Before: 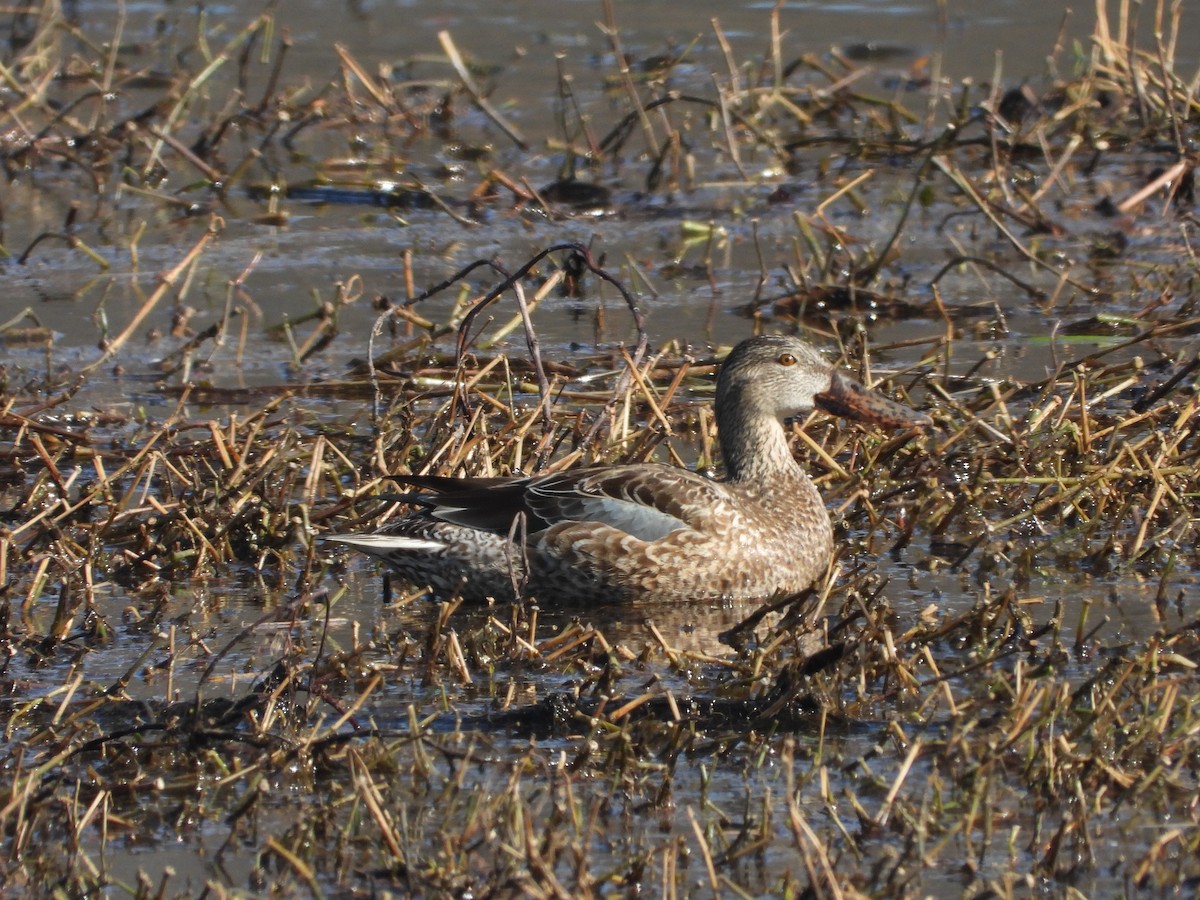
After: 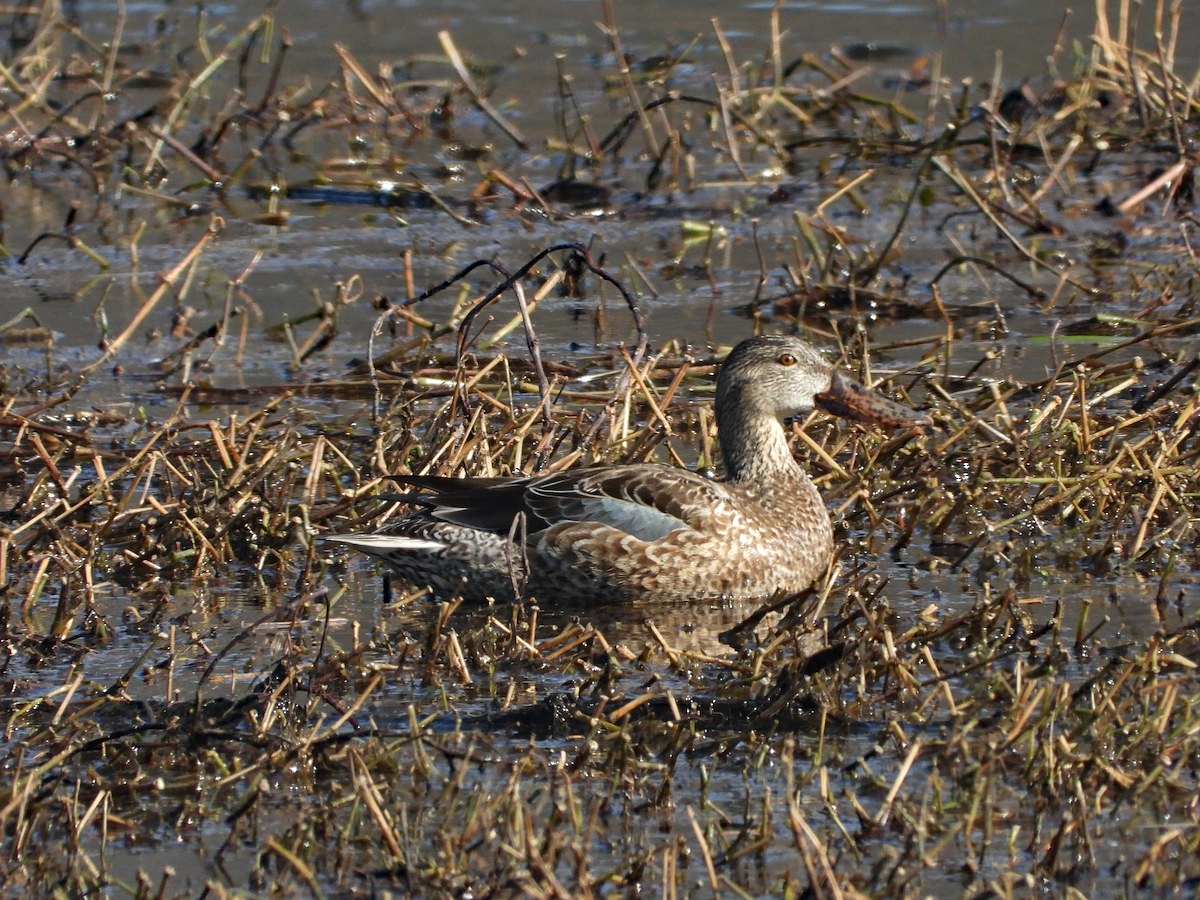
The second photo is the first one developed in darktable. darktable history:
haze removal: compatibility mode true, adaptive false
sharpen: amount 0.208
